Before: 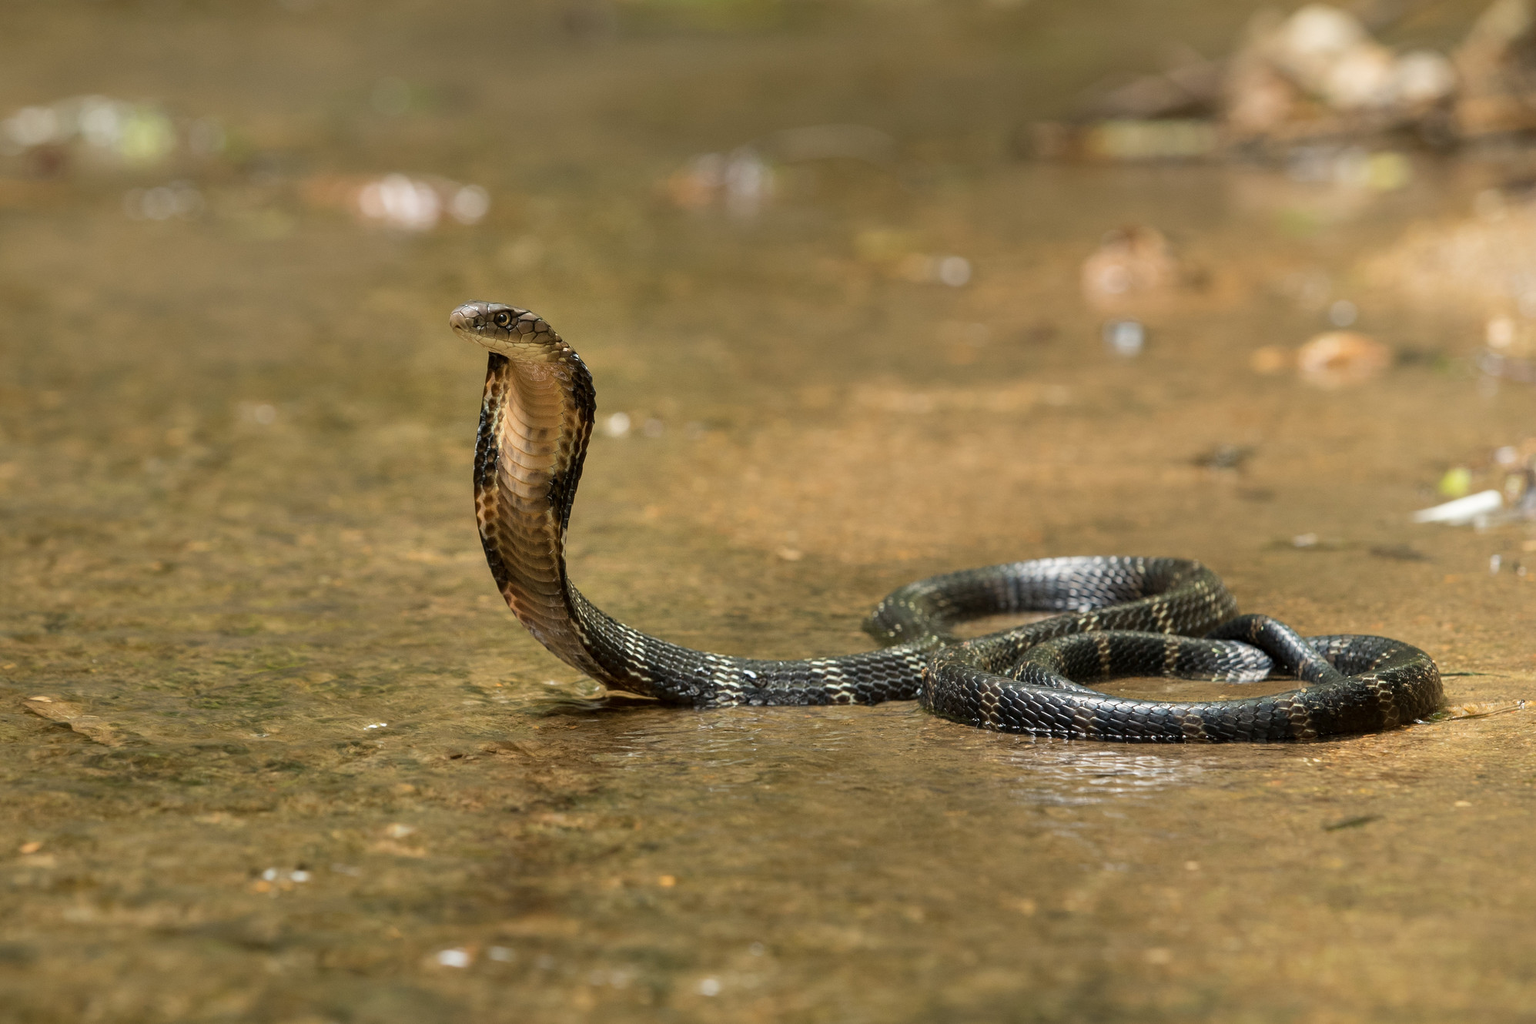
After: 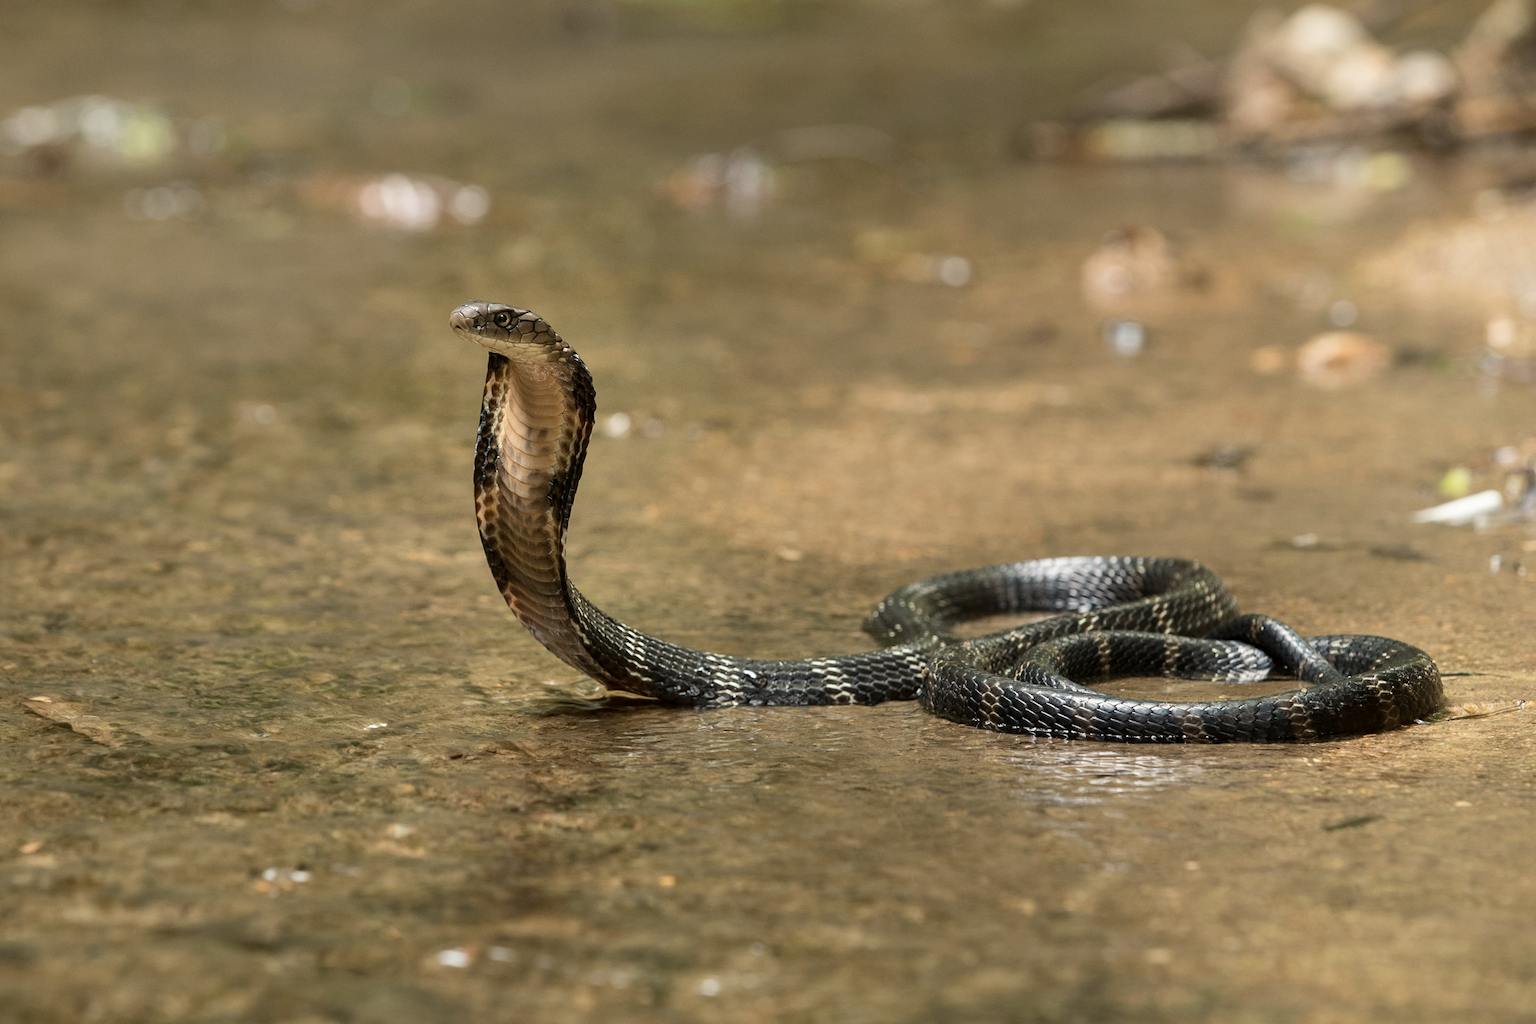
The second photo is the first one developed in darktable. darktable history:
contrast brightness saturation: contrast 0.113, saturation -0.177
